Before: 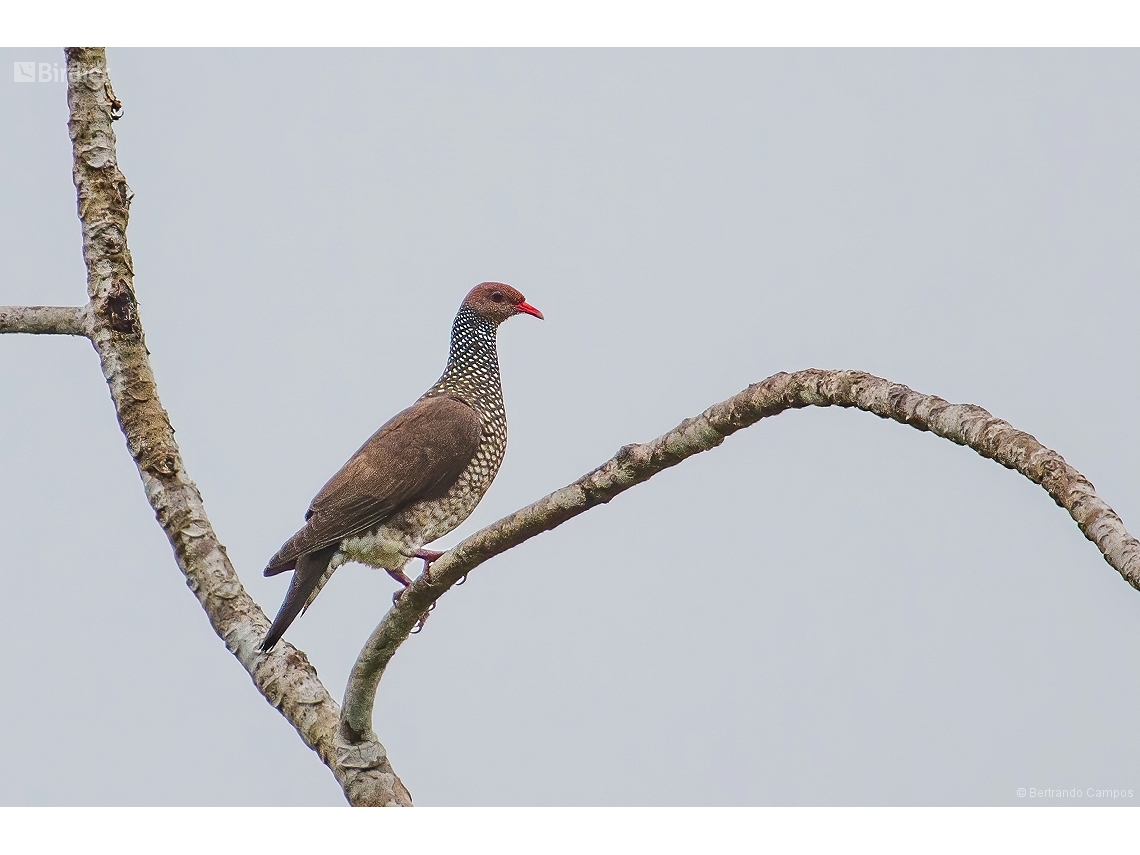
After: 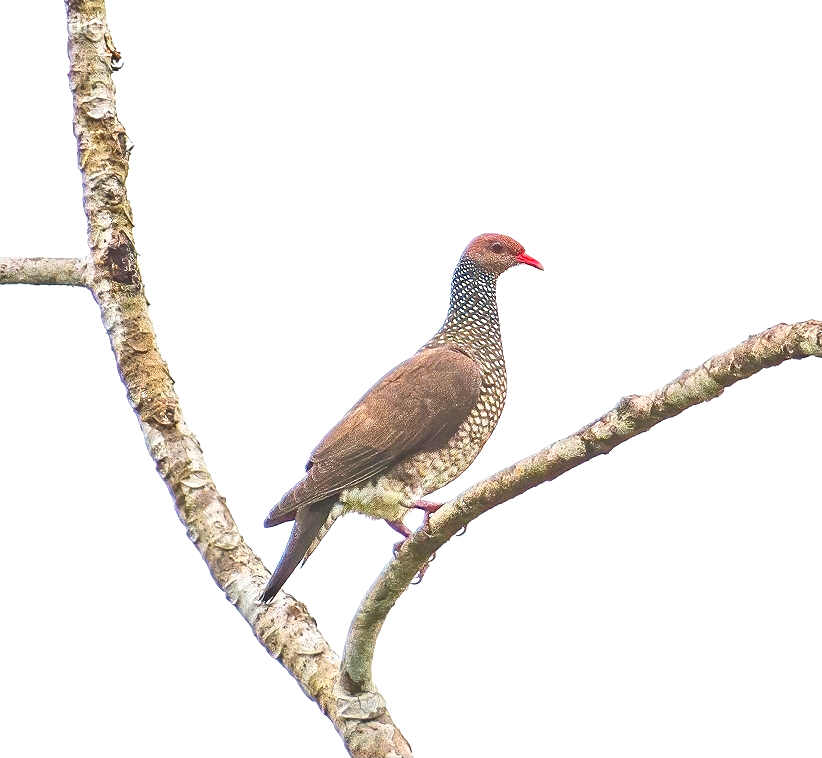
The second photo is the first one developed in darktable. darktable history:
crop: top 5.766%, right 27.884%, bottom 5.562%
exposure: black level correction 0.001, exposure 1.128 EV, compensate exposure bias true, compensate highlight preservation false
contrast brightness saturation: contrast -0.103, brightness 0.047, saturation 0.079
